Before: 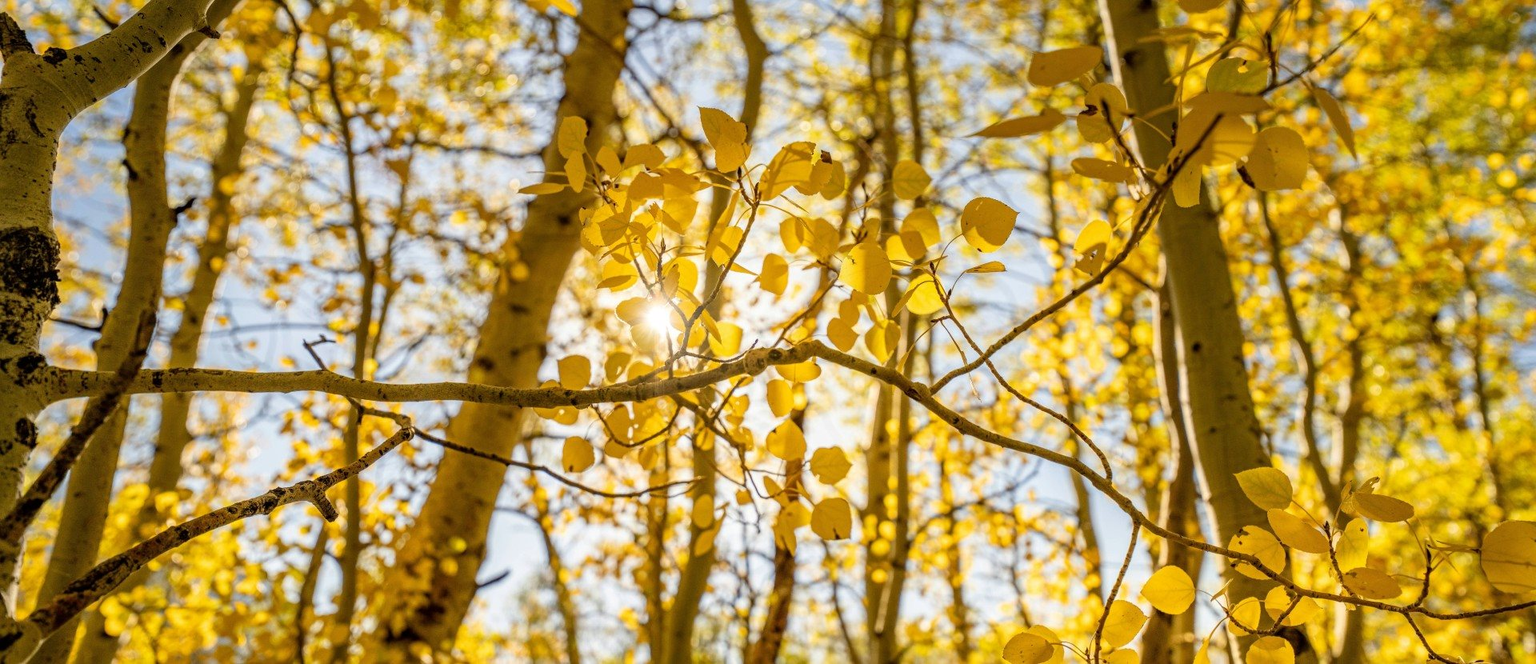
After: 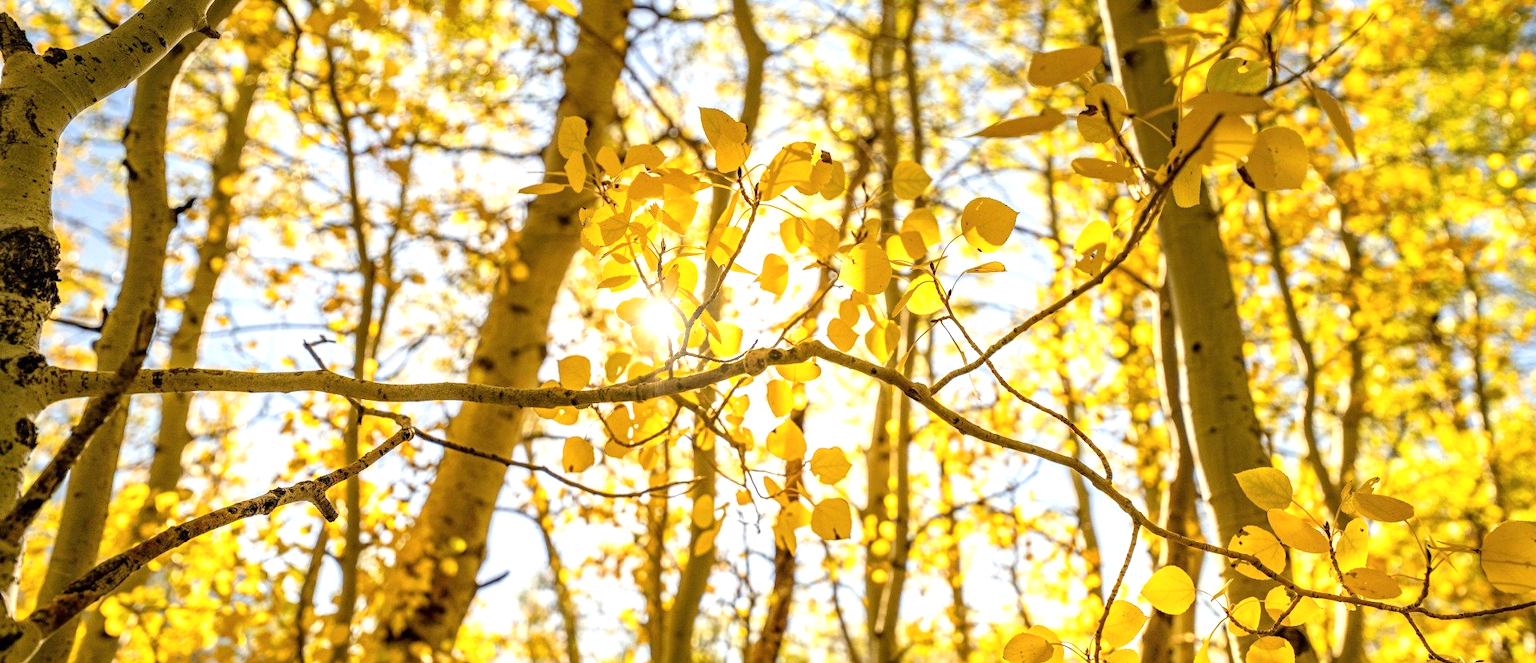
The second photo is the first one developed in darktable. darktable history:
shadows and highlights: shadows -10, white point adjustment 1.5, highlights 10
crop: bottom 0.071%
exposure: exposure 0.6 EV, compensate highlight preservation false
